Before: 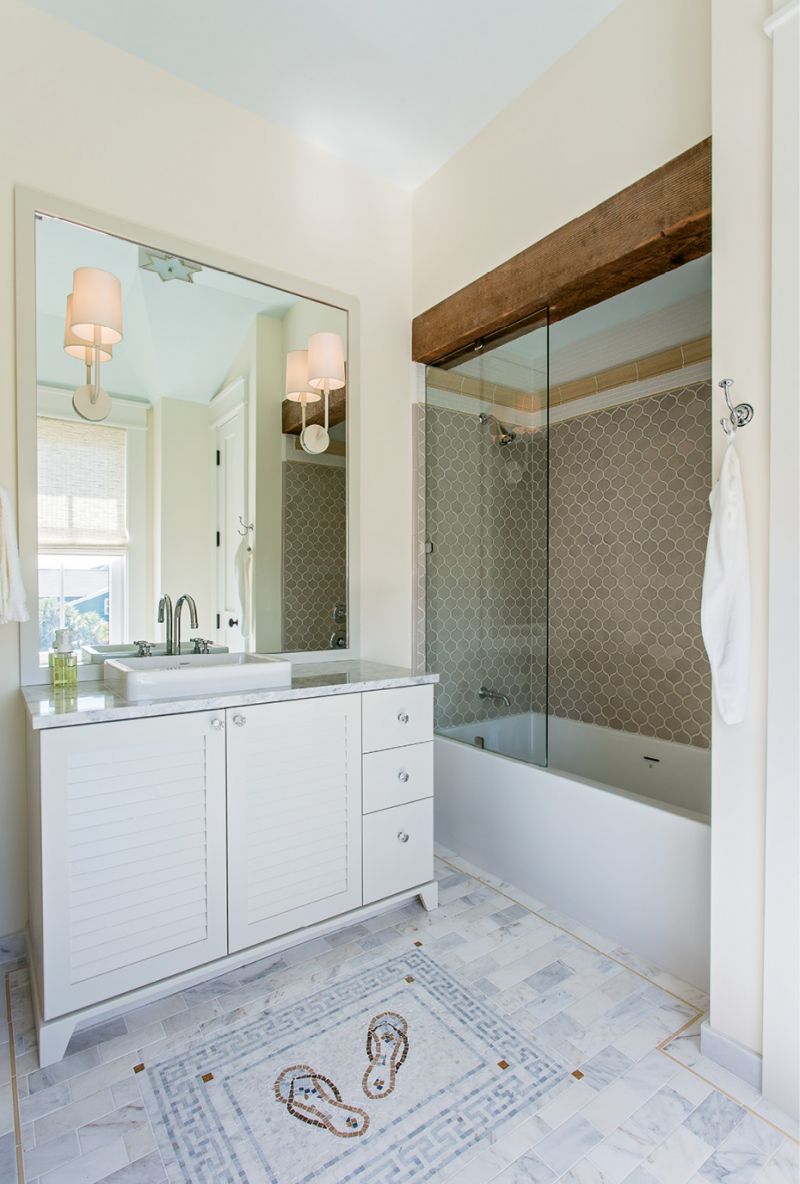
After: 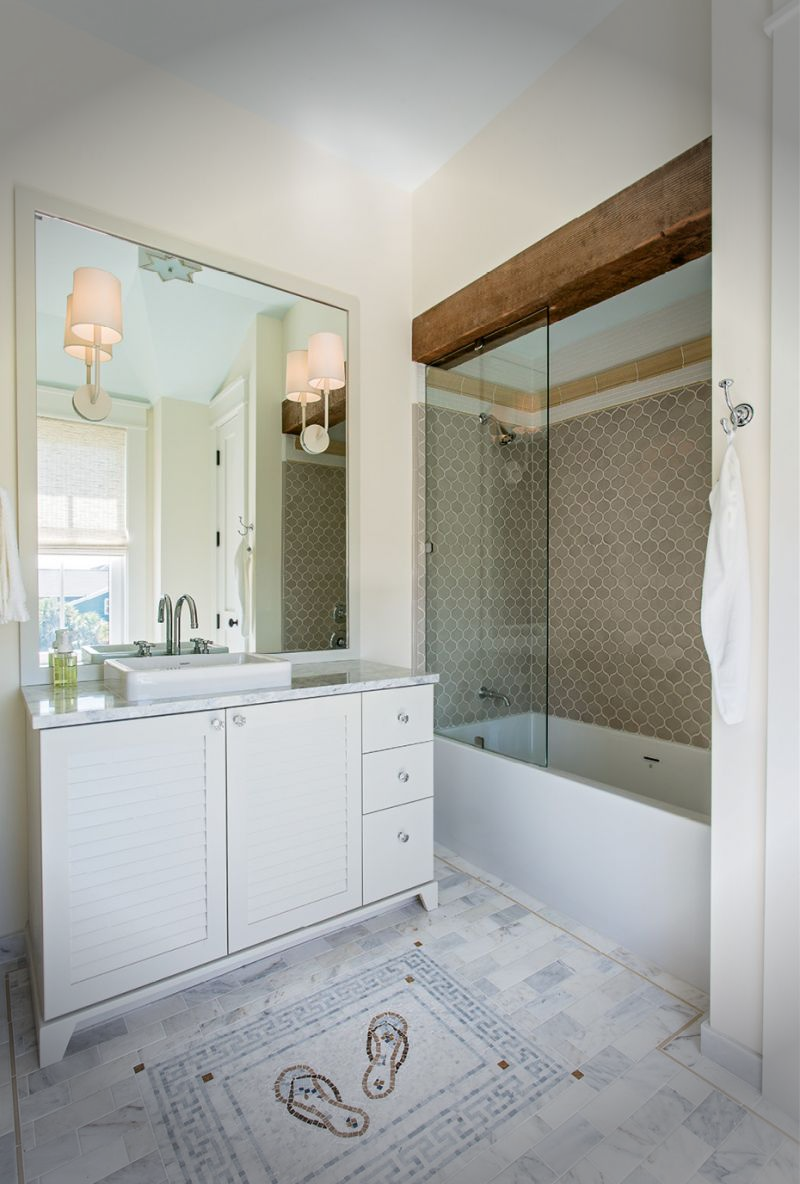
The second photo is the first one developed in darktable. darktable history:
vignetting: fall-off start 90.45%, fall-off radius 38.81%, brightness -0.575, width/height ratio 1.218, shape 1.29, unbound false
